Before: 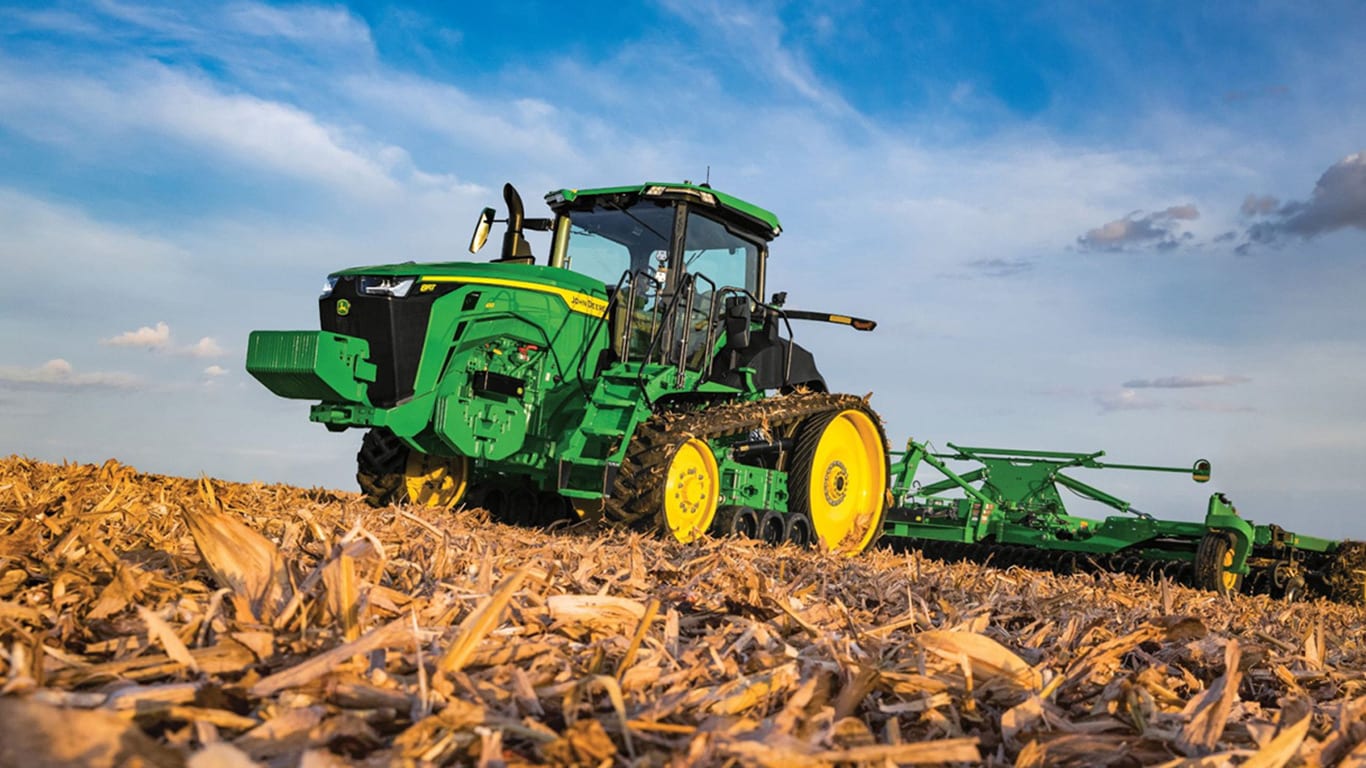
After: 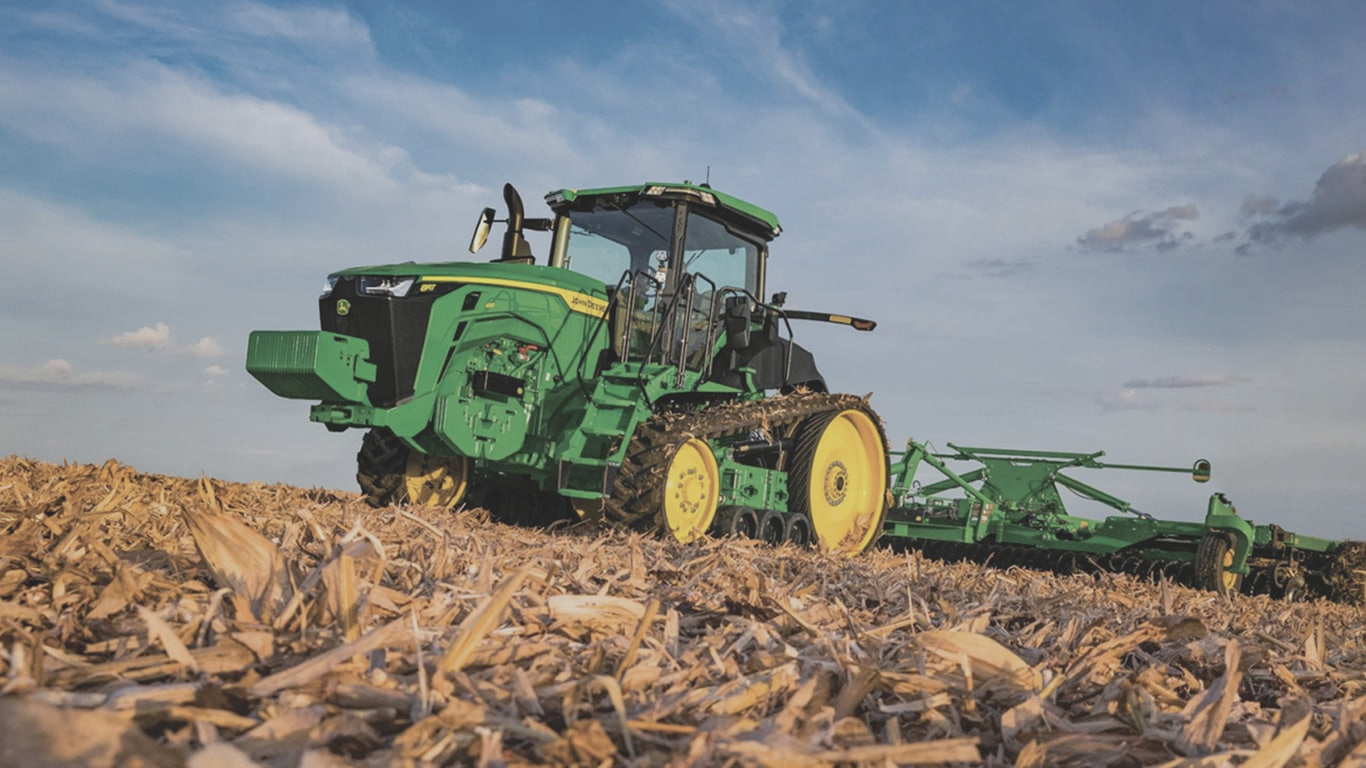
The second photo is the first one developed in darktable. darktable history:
tone equalizer: on, module defaults
contrast brightness saturation: contrast -0.26, saturation -0.43
